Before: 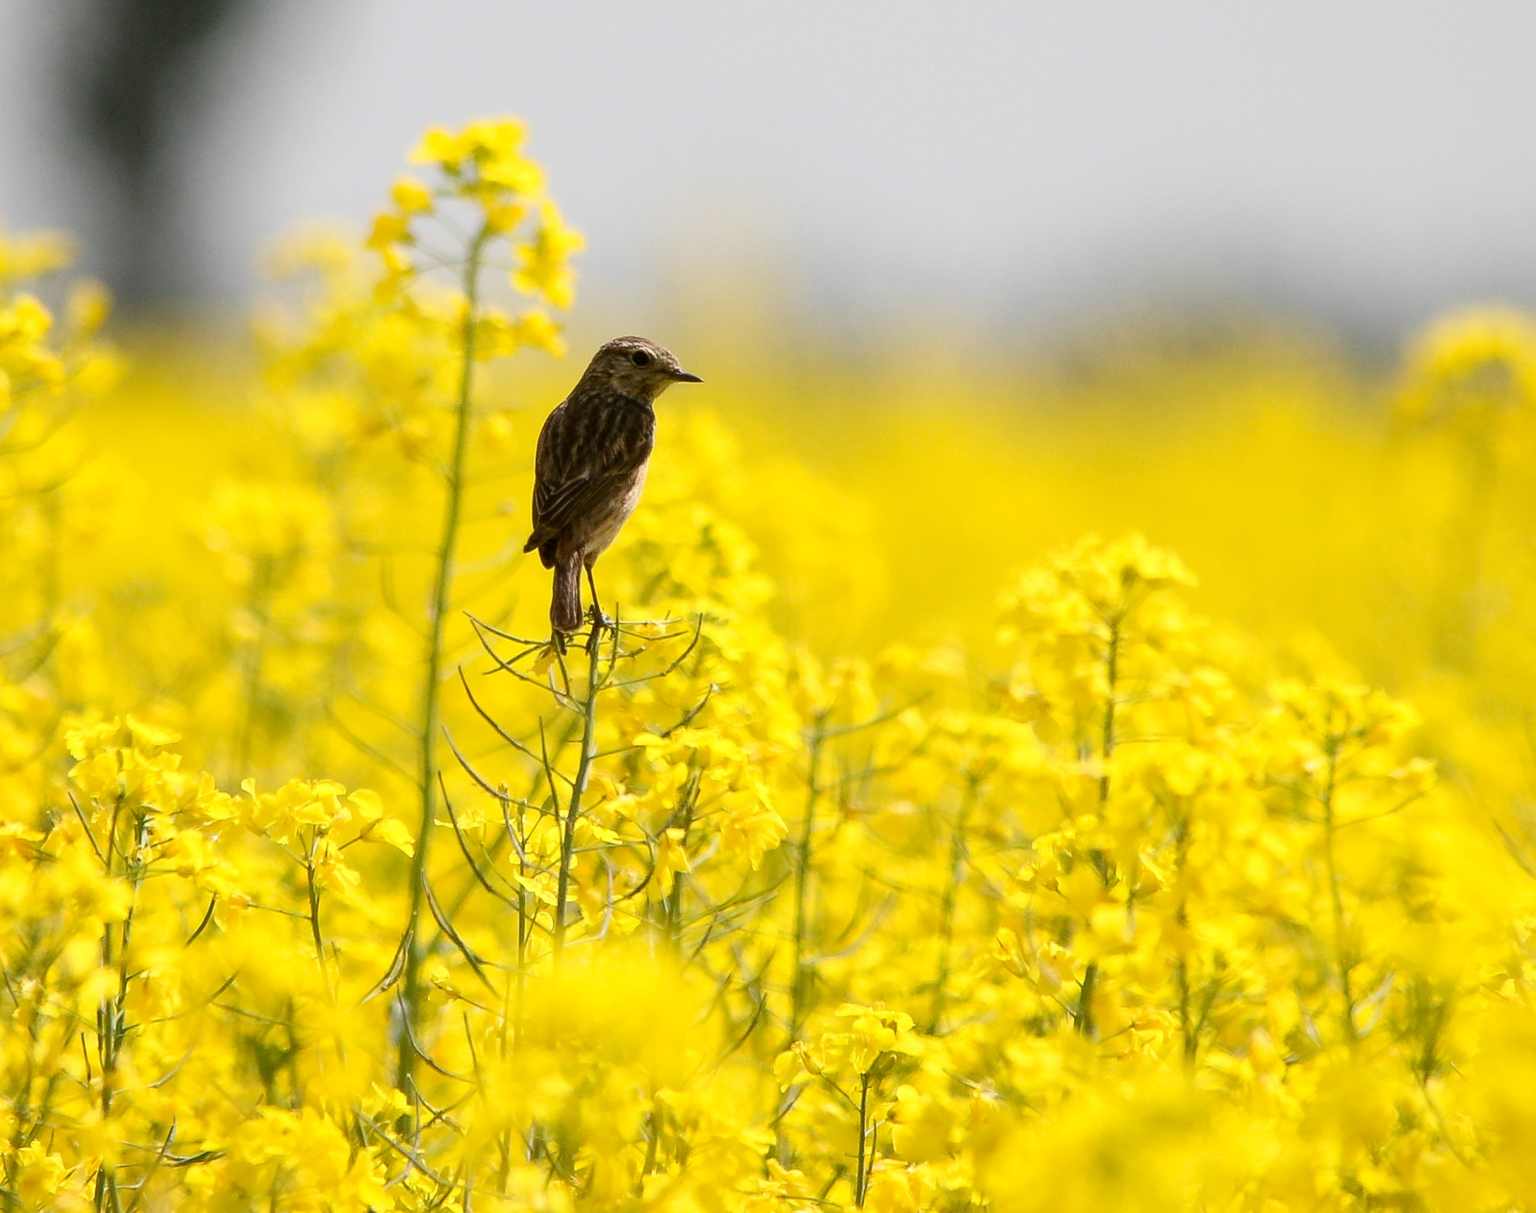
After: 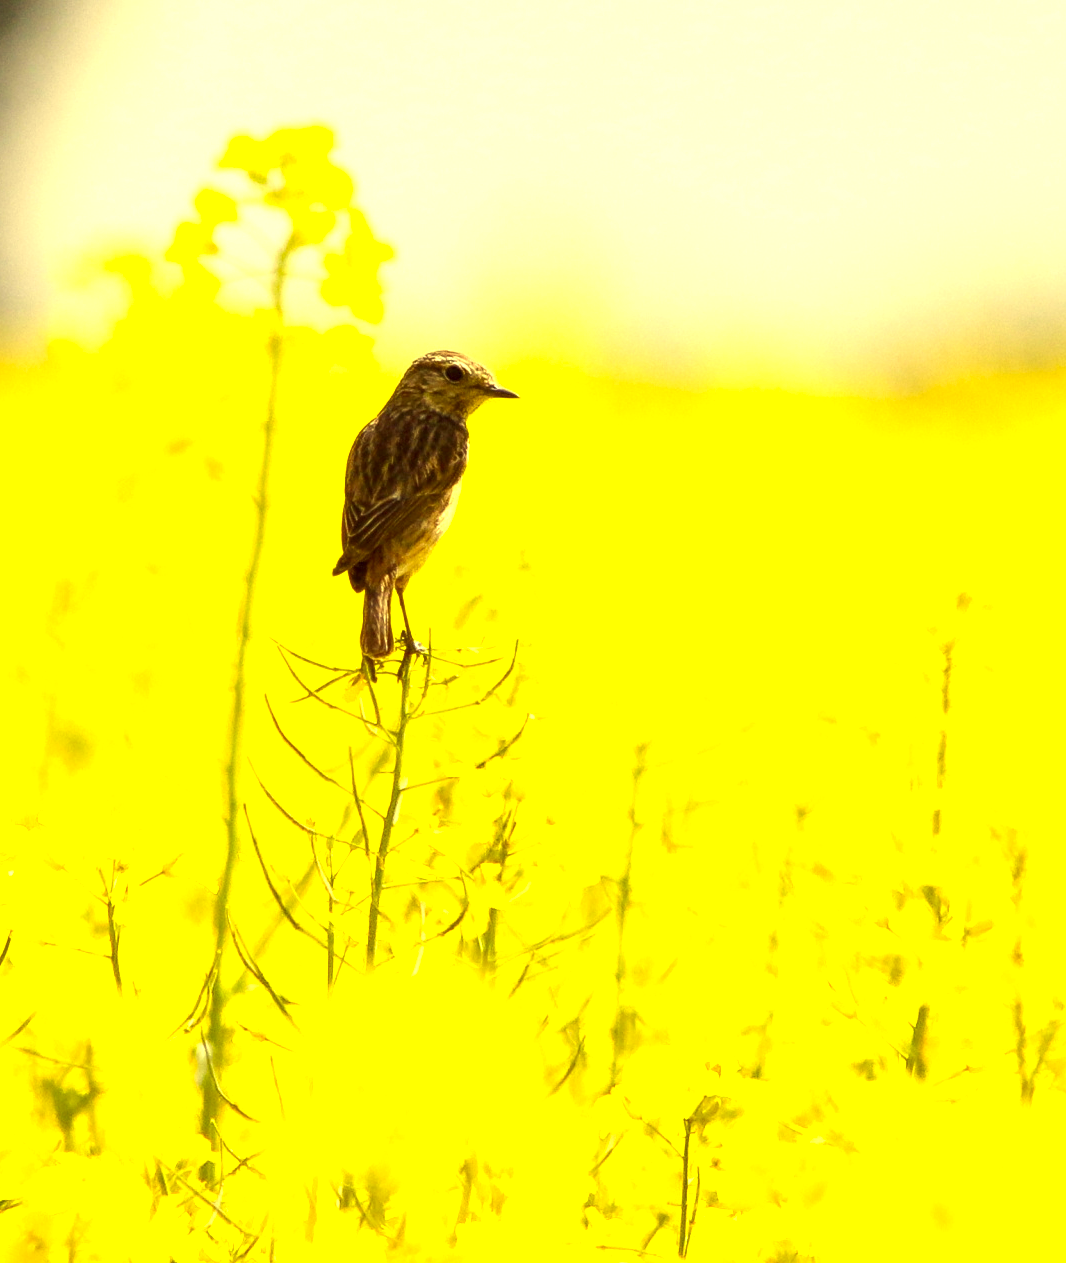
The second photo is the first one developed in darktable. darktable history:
color correction: highlights a* -0.562, highlights b* 39.77, shadows a* 9.85, shadows b* -0.771
crop and rotate: left 13.392%, right 19.948%
exposure: black level correction 0, exposure 1.106 EV, compensate highlight preservation false
